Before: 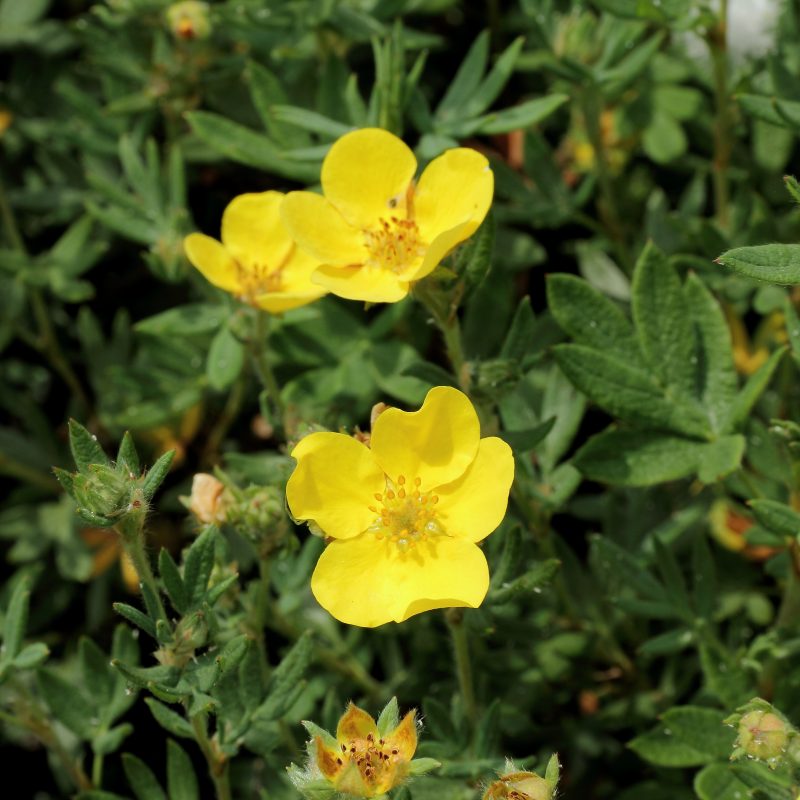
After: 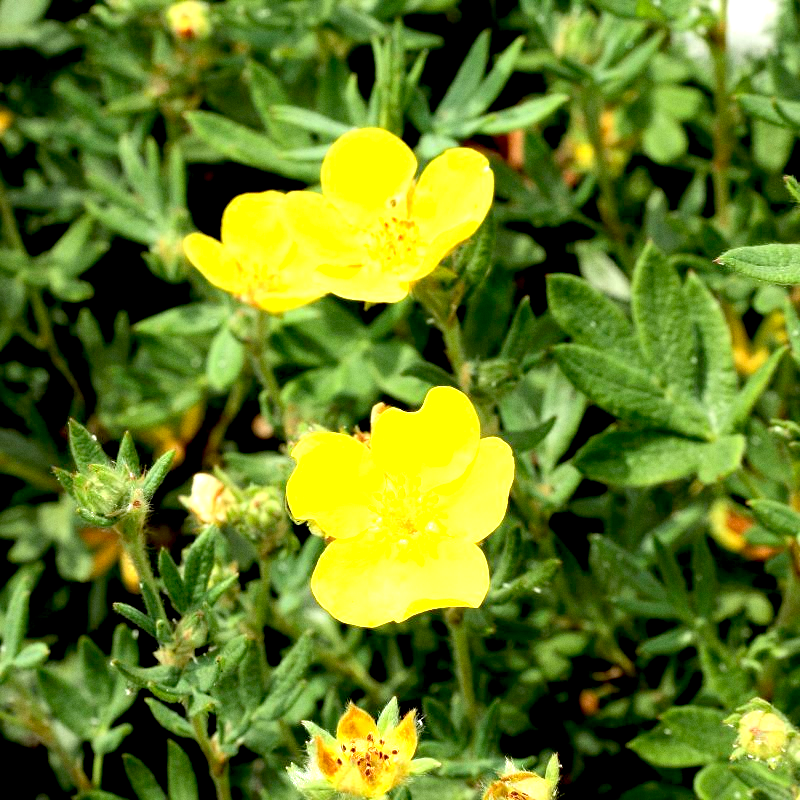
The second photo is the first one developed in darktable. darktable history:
exposure: black level correction 0.009, exposure 1.425 EV, compensate highlight preservation false
grain: coarseness 0.09 ISO, strength 16.61%
